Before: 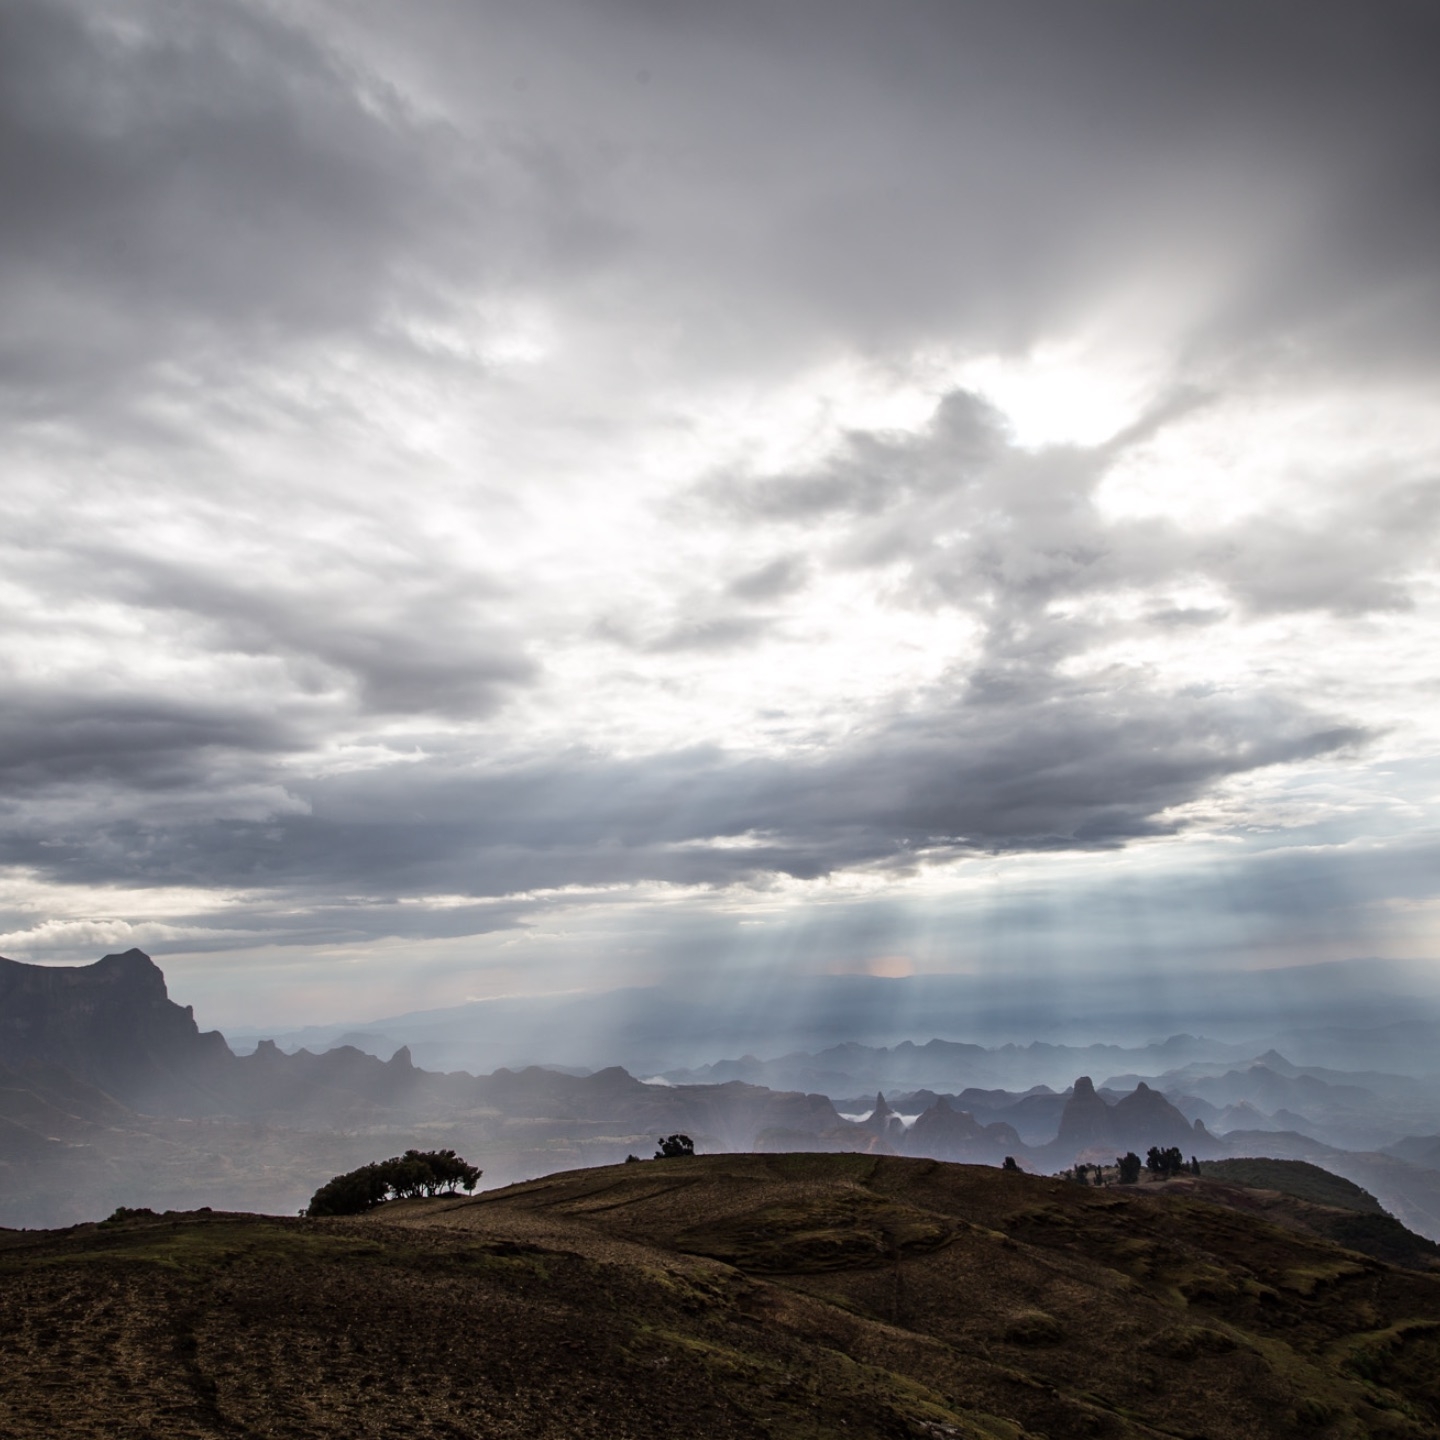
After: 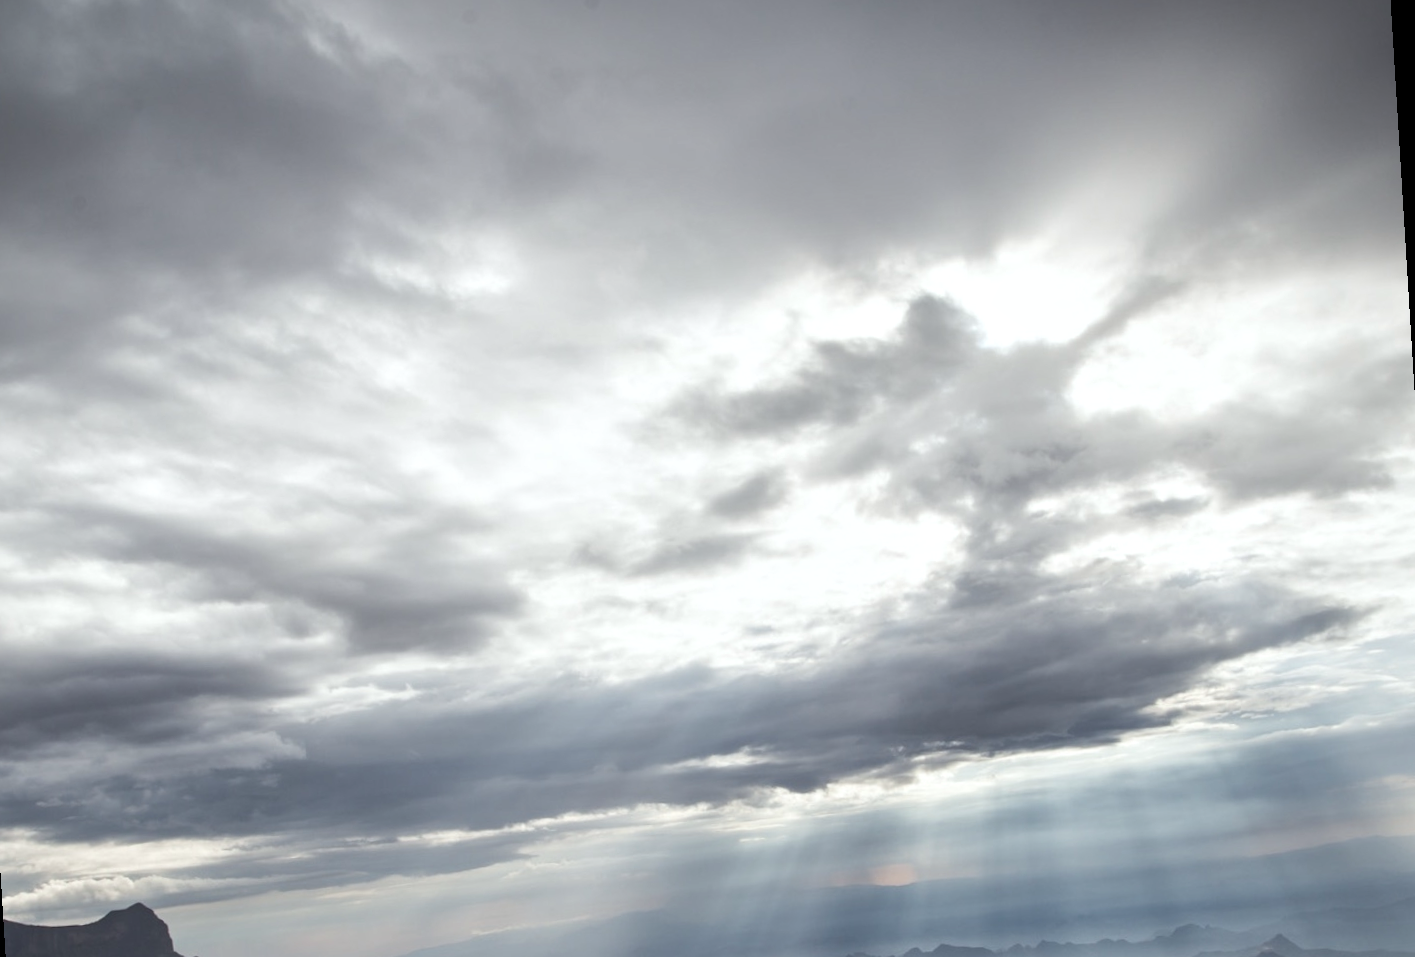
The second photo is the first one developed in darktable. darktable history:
white balance: red 0.978, blue 0.999
crop: bottom 24.988%
local contrast: mode bilateral grid, contrast 20, coarseness 50, detail 120%, midtone range 0.2
rotate and perspective: rotation -3.52°, crop left 0.036, crop right 0.964, crop top 0.081, crop bottom 0.919
